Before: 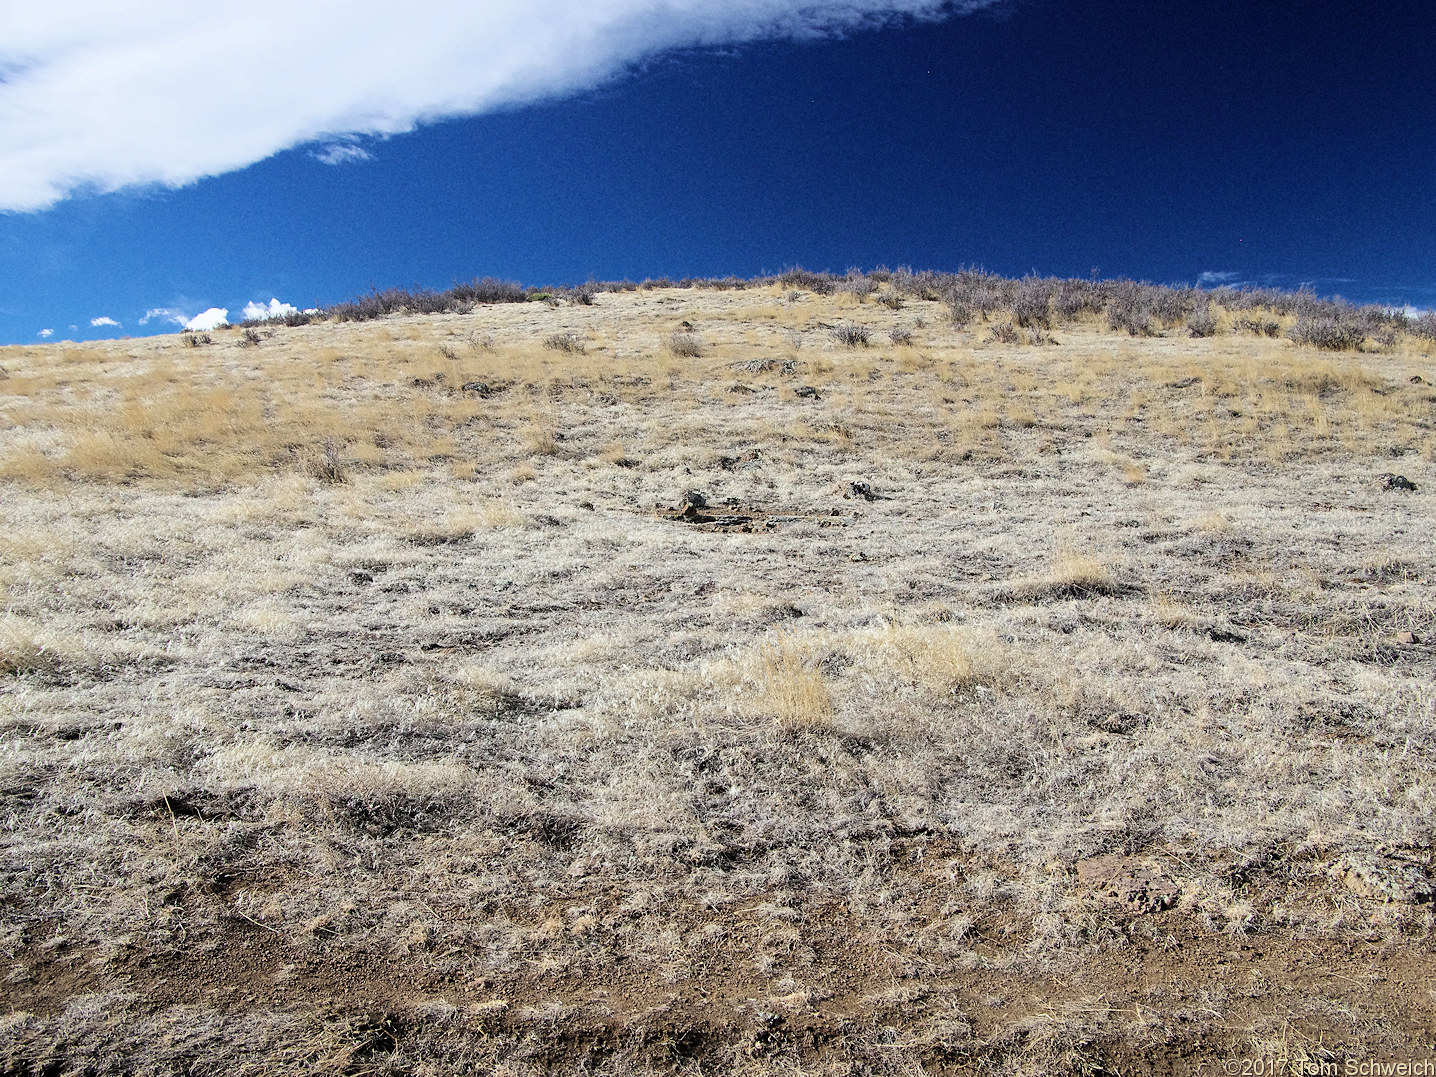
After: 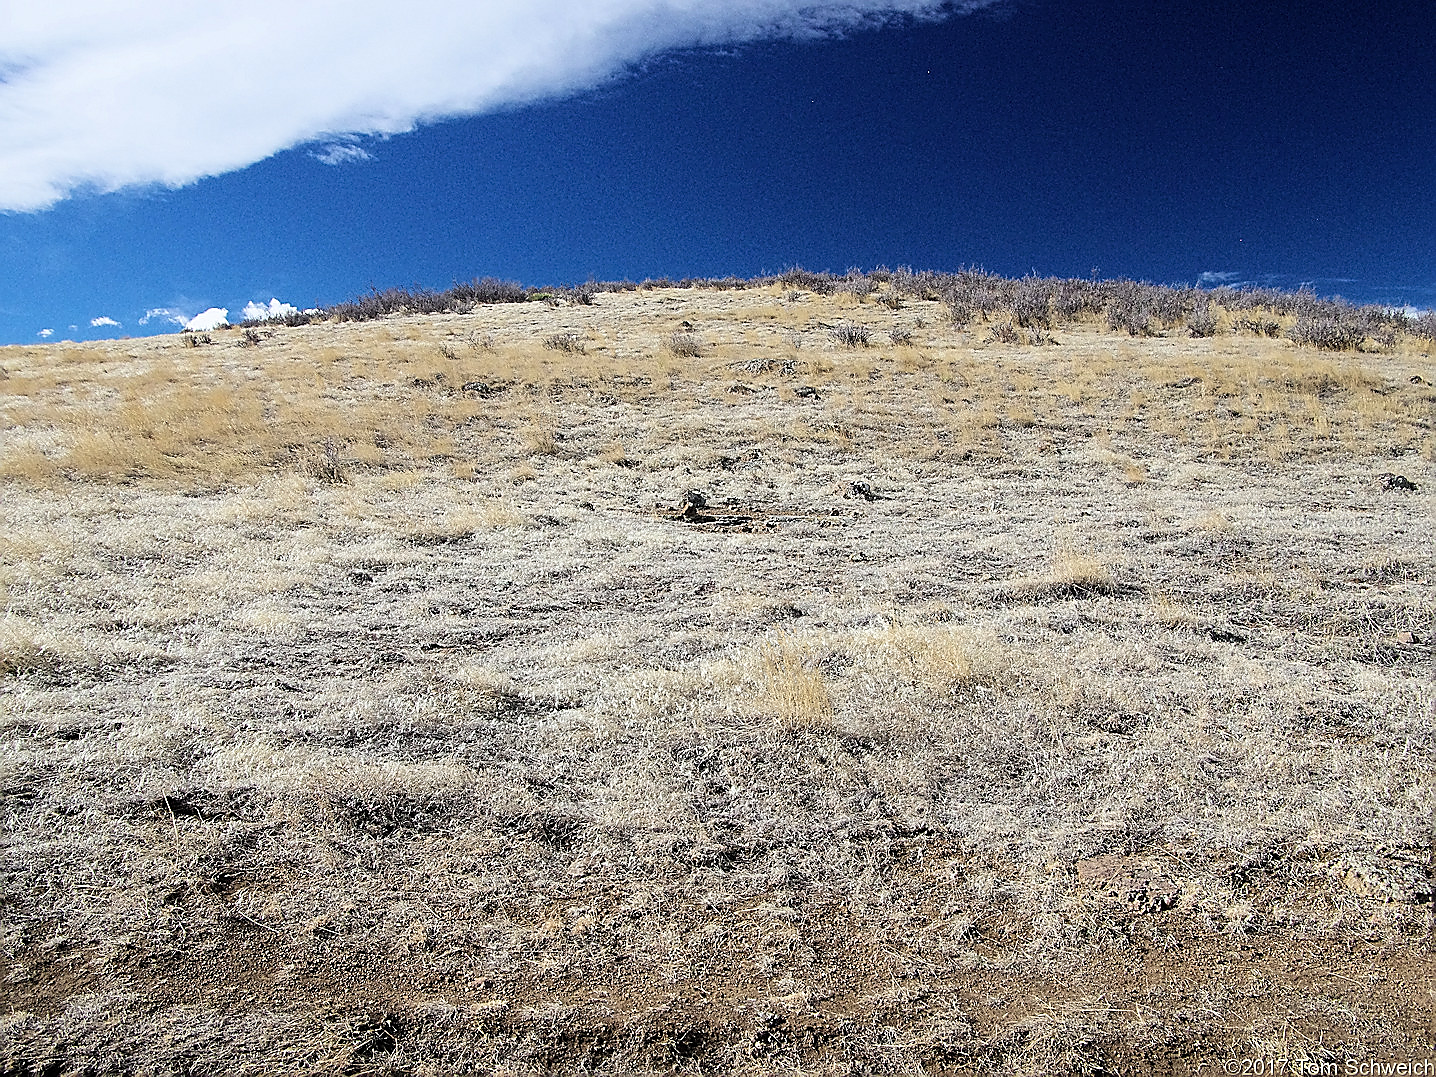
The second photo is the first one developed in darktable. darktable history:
sharpen: radius 1.388, amount 1.252, threshold 0.745
